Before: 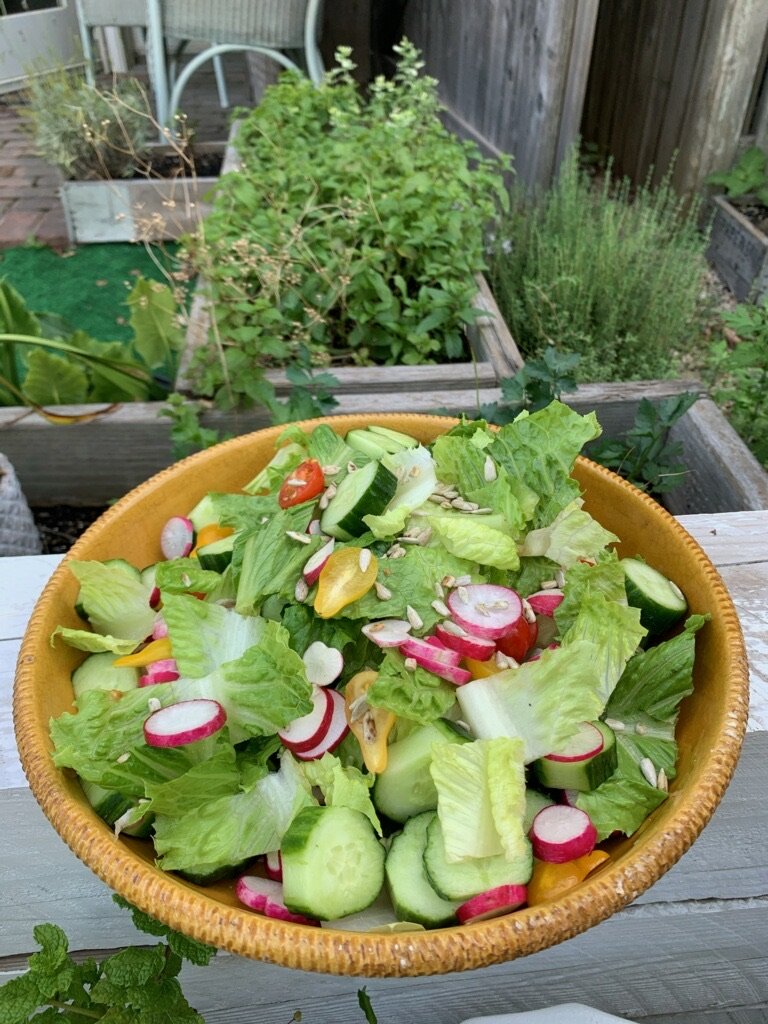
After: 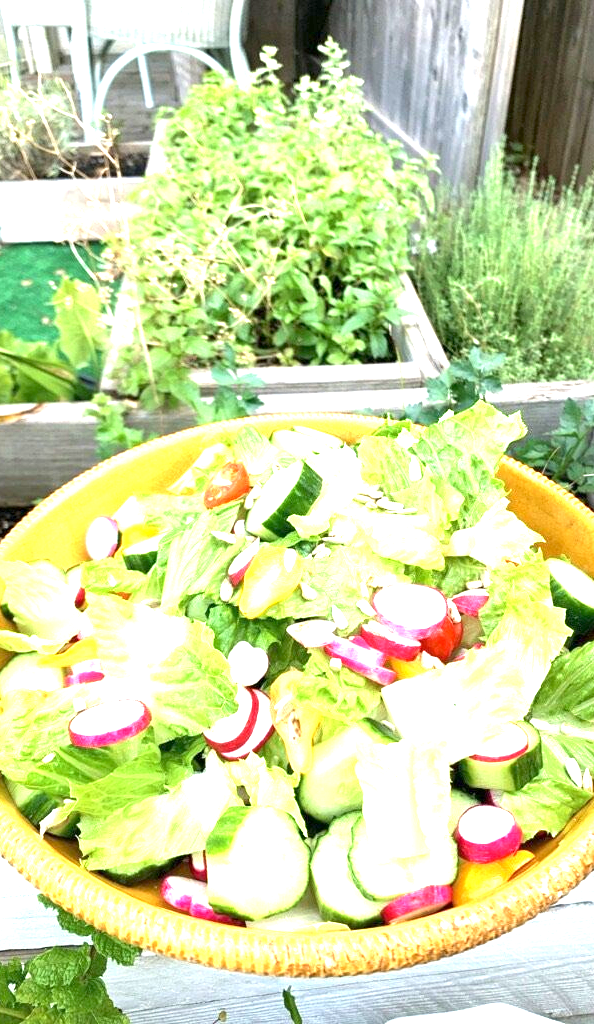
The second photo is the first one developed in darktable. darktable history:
crop: left 9.88%, right 12.664%
exposure: exposure 2.207 EV, compensate highlight preservation false
